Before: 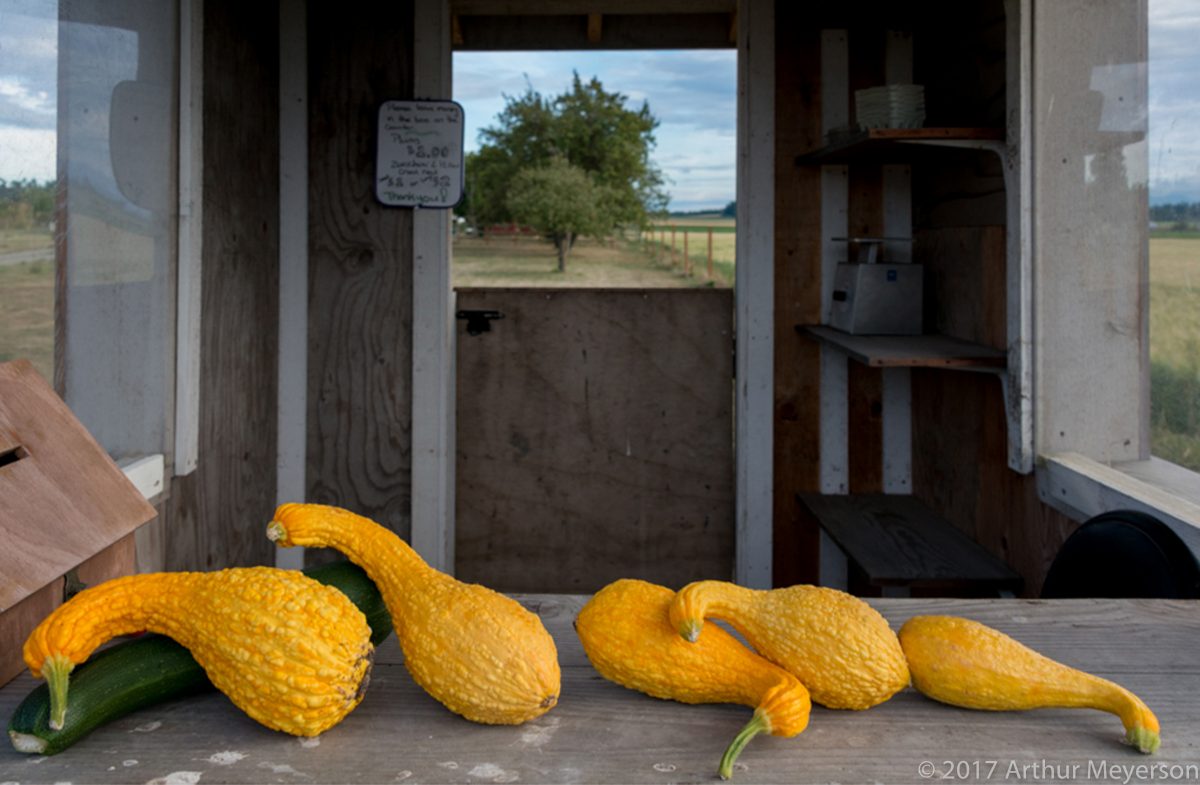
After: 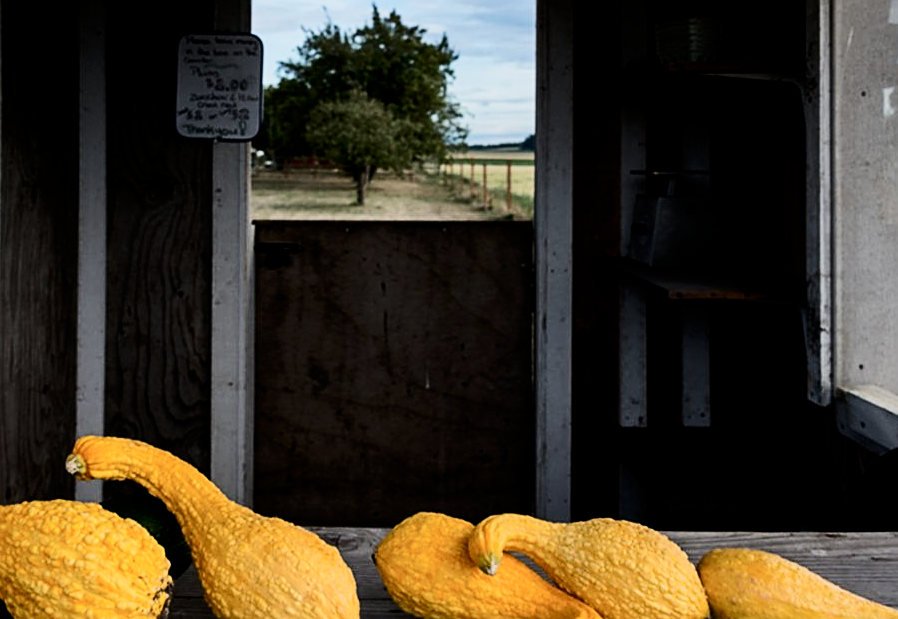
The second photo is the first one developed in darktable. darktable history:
filmic rgb: black relative exposure -5 EV, hardness 2.88, contrast 1.3, highlights saturation mix -30%
sharpen: on, module defaults
crop: left 16.768%, top 8.653%, right 8.362%, bottom 12.485%
contrast brightness saturation: contrast 0.28
